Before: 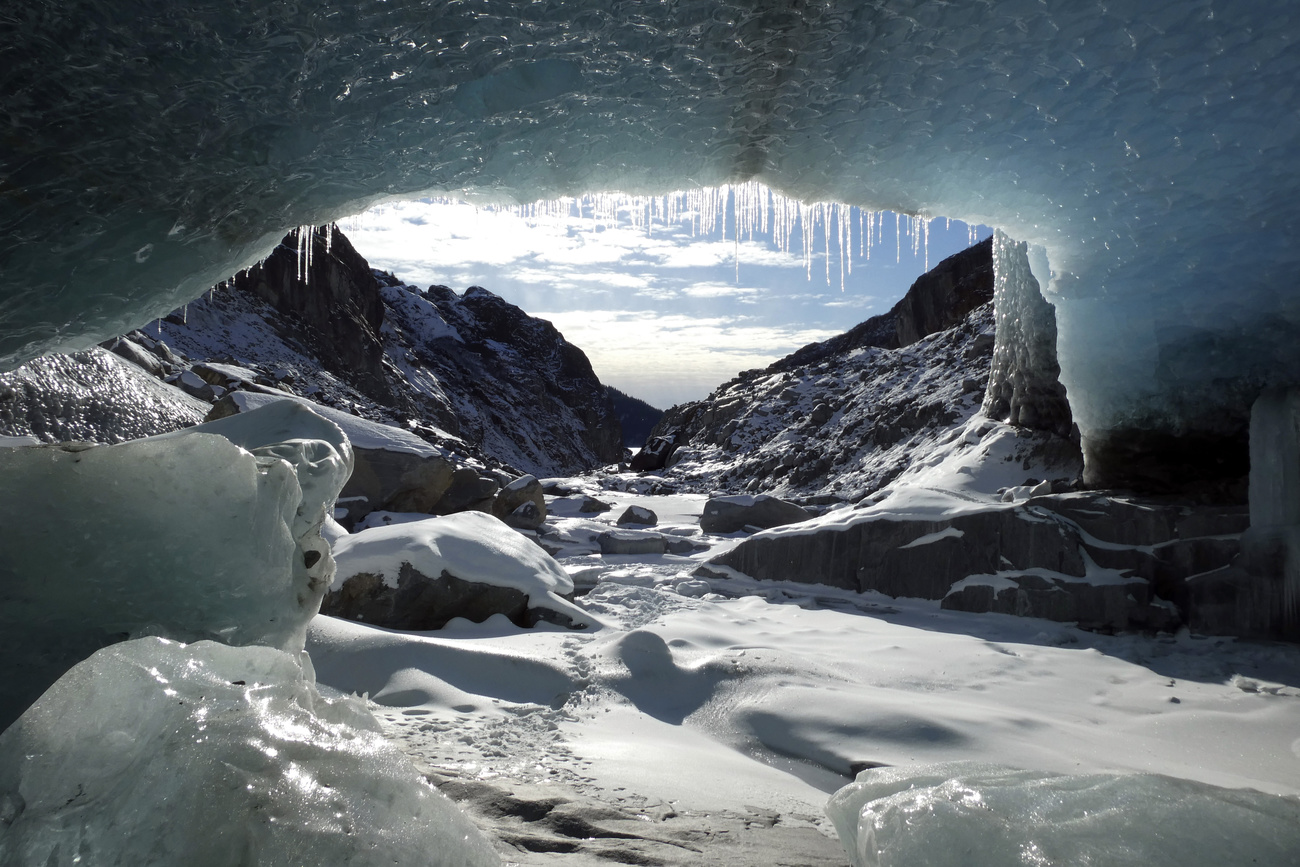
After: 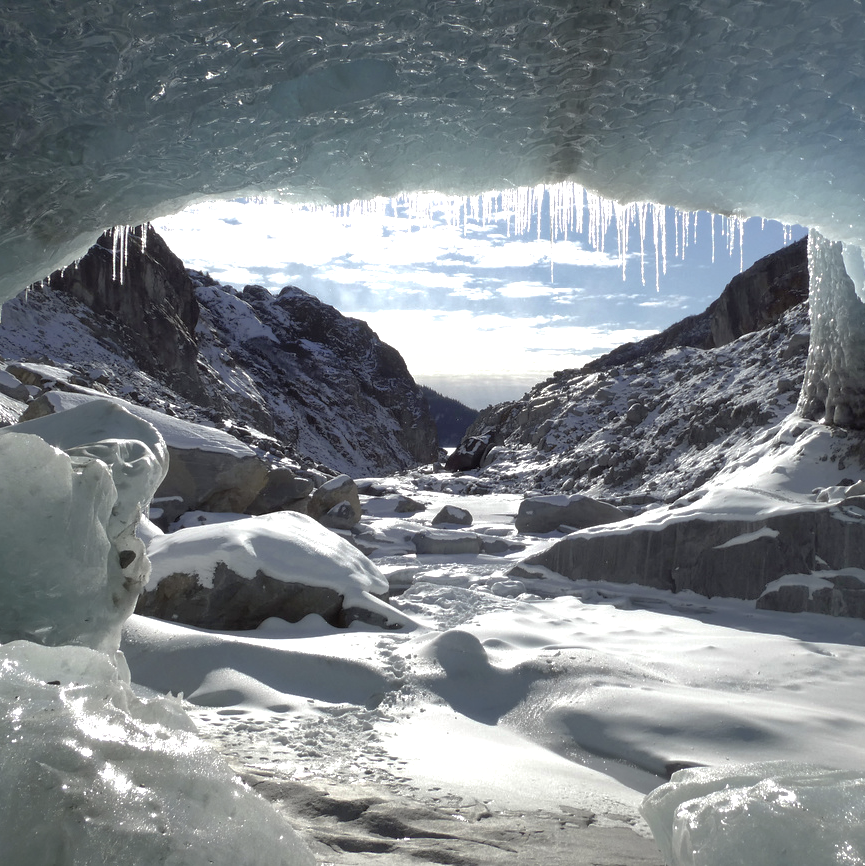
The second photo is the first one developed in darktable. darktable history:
exposure: exposure 0.51 EV, compensate highlight preservation false
contrast brightness saturation: contrast 0.097, saturation -0.36
shadows and highlights: shadows 60.74, highlights -59.97, highlights color adjustment 89.2%
color balance rgb: perceptual saturation grading › global saturation 7.729%, perceptual saturation grading › shadows 3.935%, global vibrance 11.266%
crop and rotate: left 14.297%, right 19.15%
